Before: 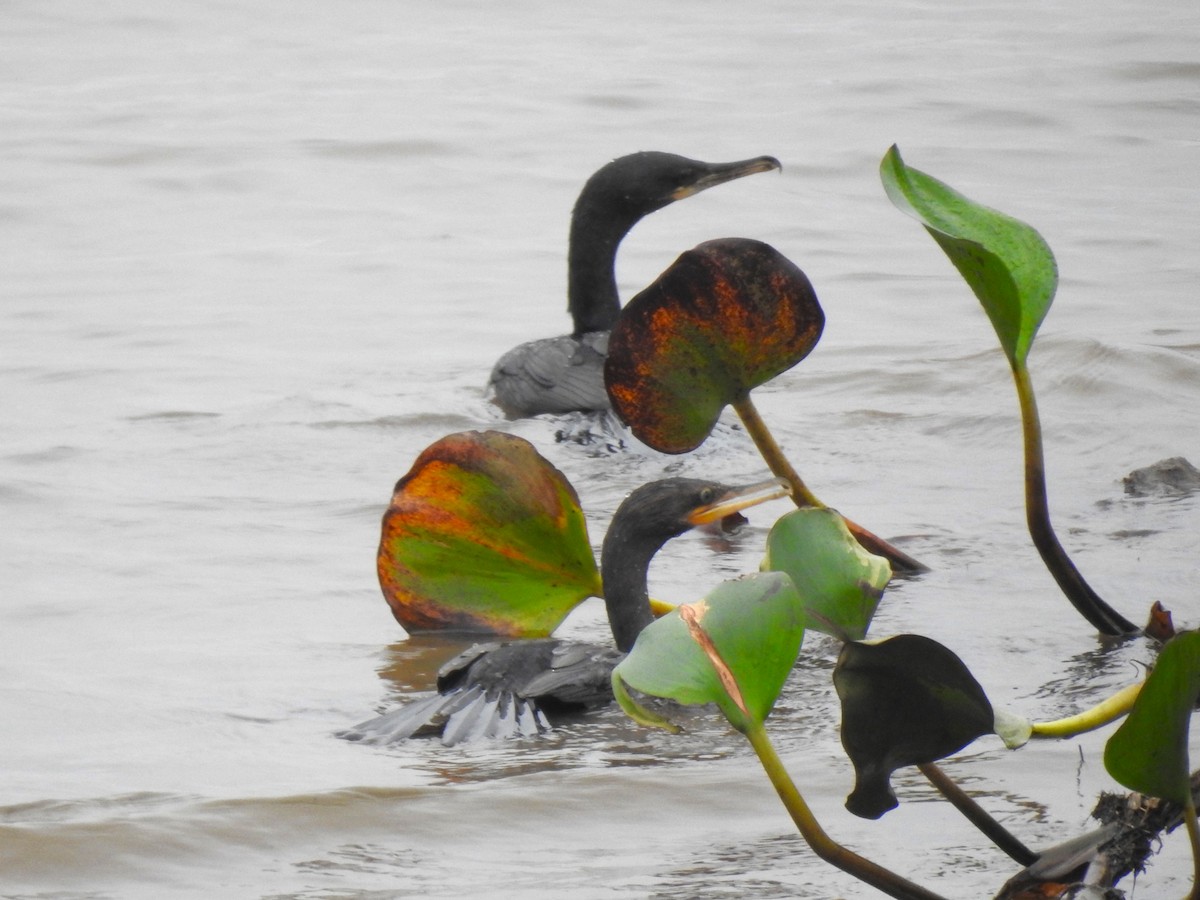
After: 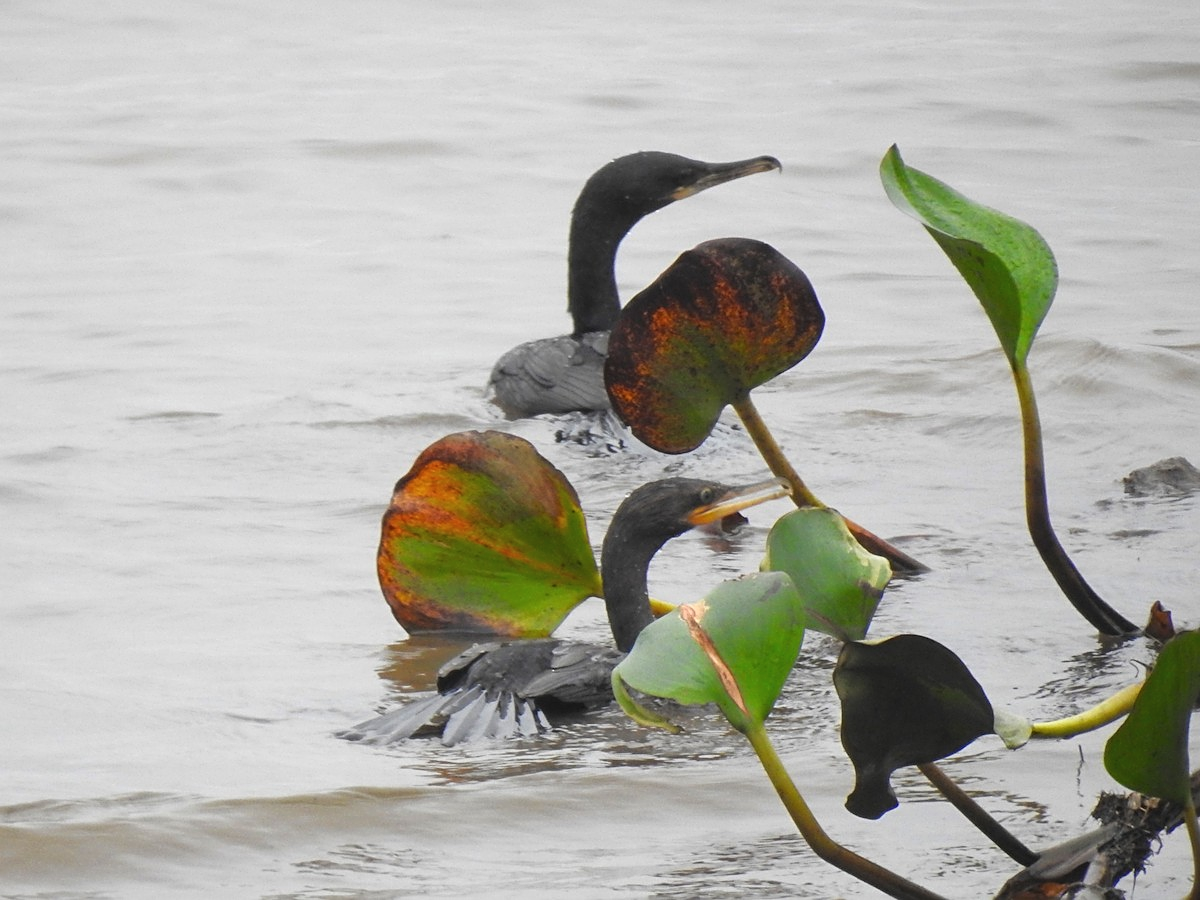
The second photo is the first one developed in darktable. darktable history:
exposure: black level correction -0.003, exposure 0.04 EV, compensate highlight preservation false
sharpen: on, module defaults
